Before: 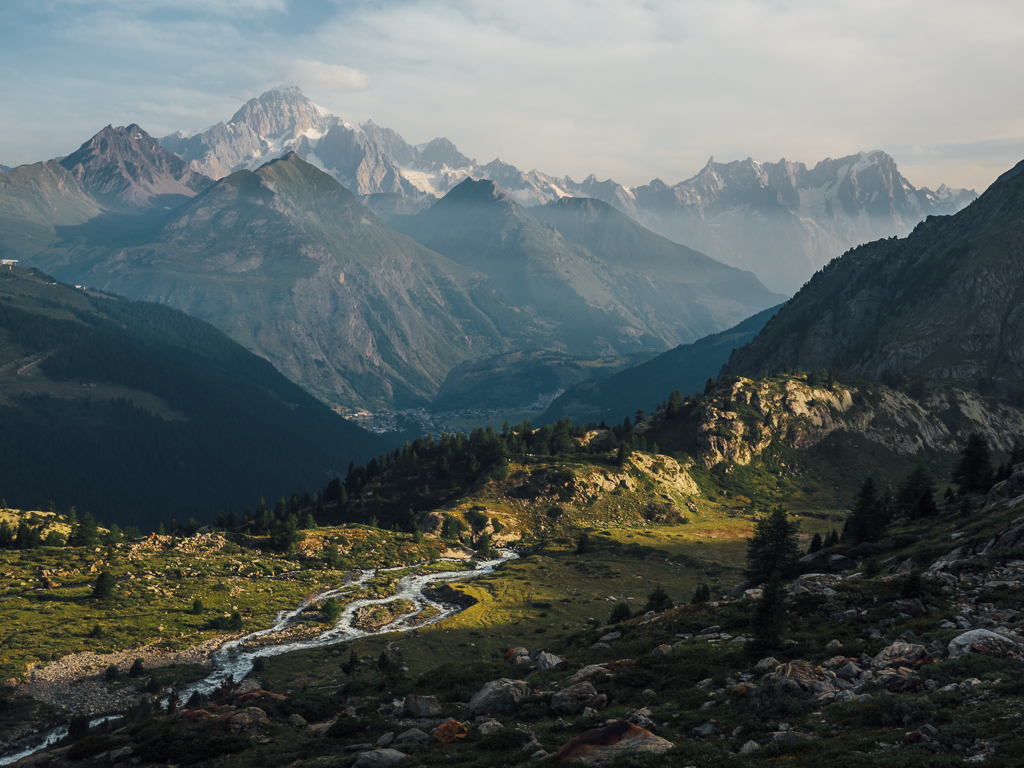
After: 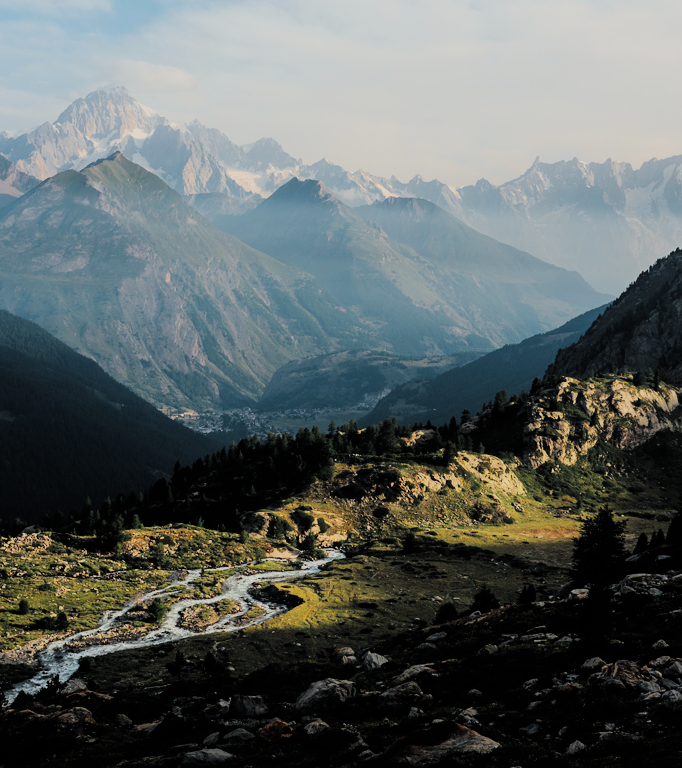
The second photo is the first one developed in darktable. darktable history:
tone equalizer: -8 EV -0.714 EV, -7 EV -0.725 EV, -6 EV -0.616 EV, -5 EV -0.405 EV, -3 EV 0.373 EV, -2 EV 0.6 EV, -1 EV 0.699 EV, +0 EV 0.739 EV
crop: left 16.997%, right 16.358%
filmic rgb: black relative exposure -6.13 EV, white relative exposure 6.96 EV, threshold 5.96 EV, hardness 2.24, add noise in highlights 0.001, preserve chrominance luminance Y, color science v3 (2019), use custom middle-gray values true, contrast in highlights soft, enable highlight reconstruction true
